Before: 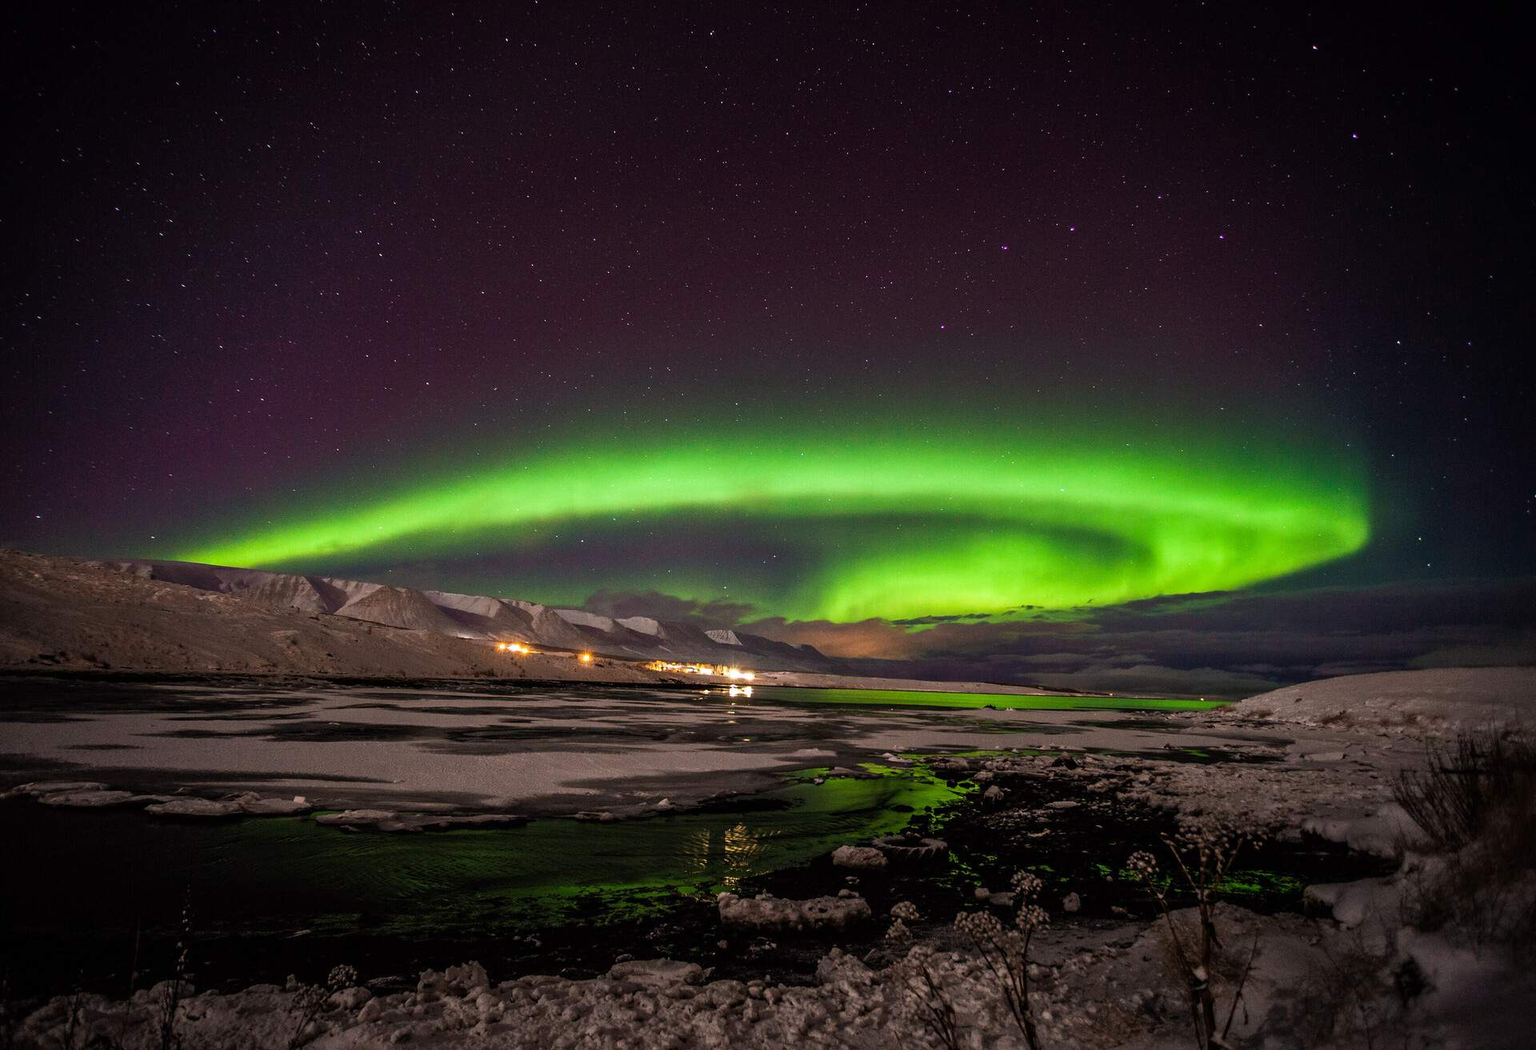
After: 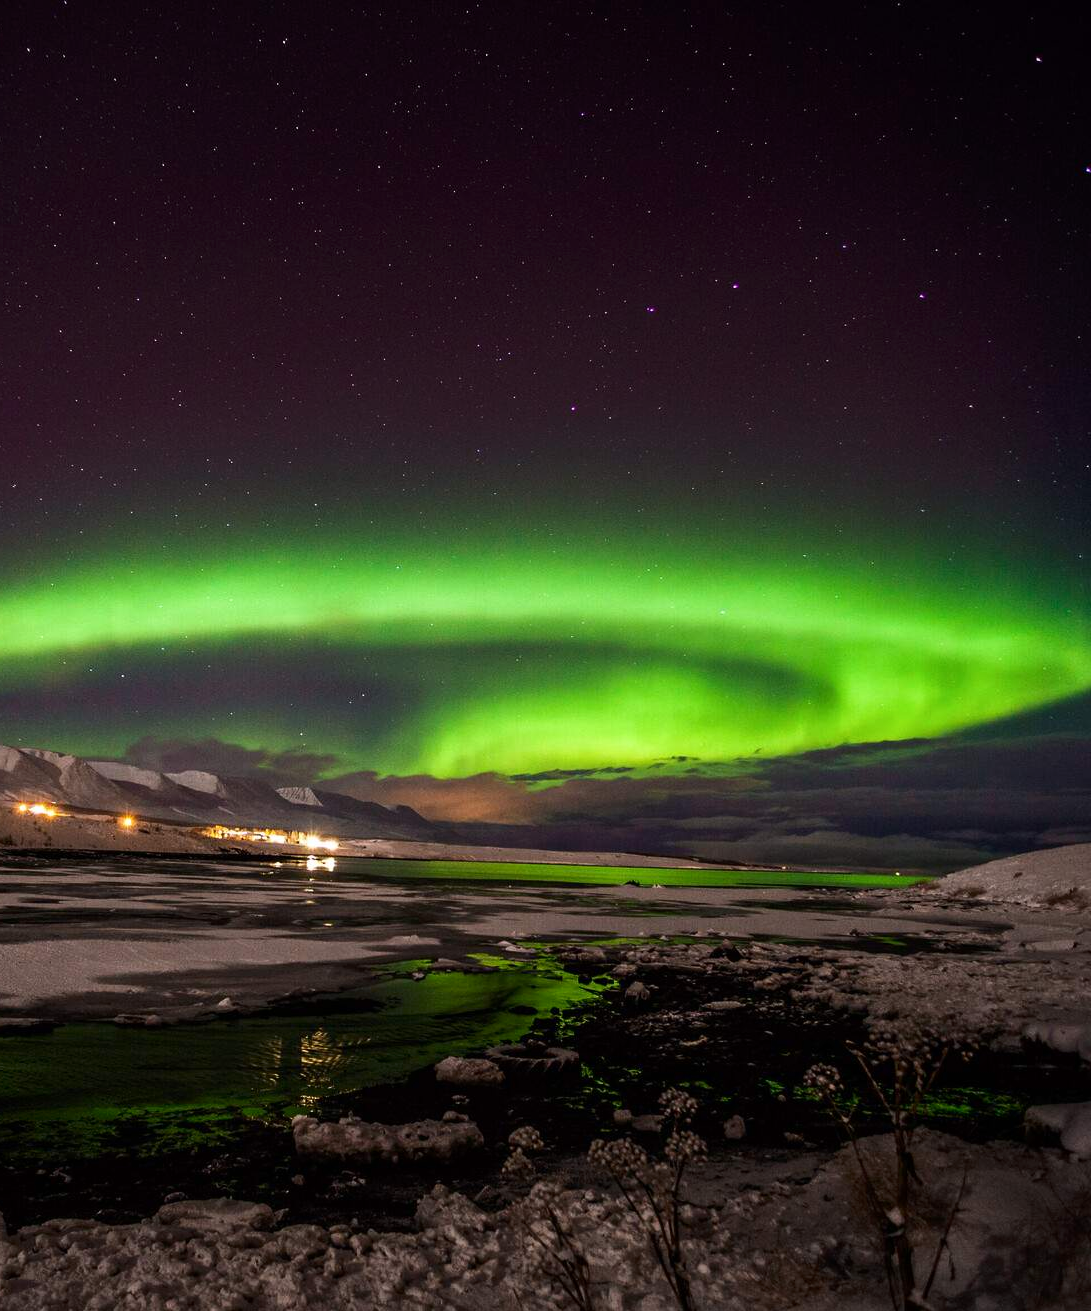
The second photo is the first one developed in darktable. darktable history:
crop: left 31.518%, top 0.005%, right 11.647%
shadows and highlights: shadows -31.75, highlights 30.7
